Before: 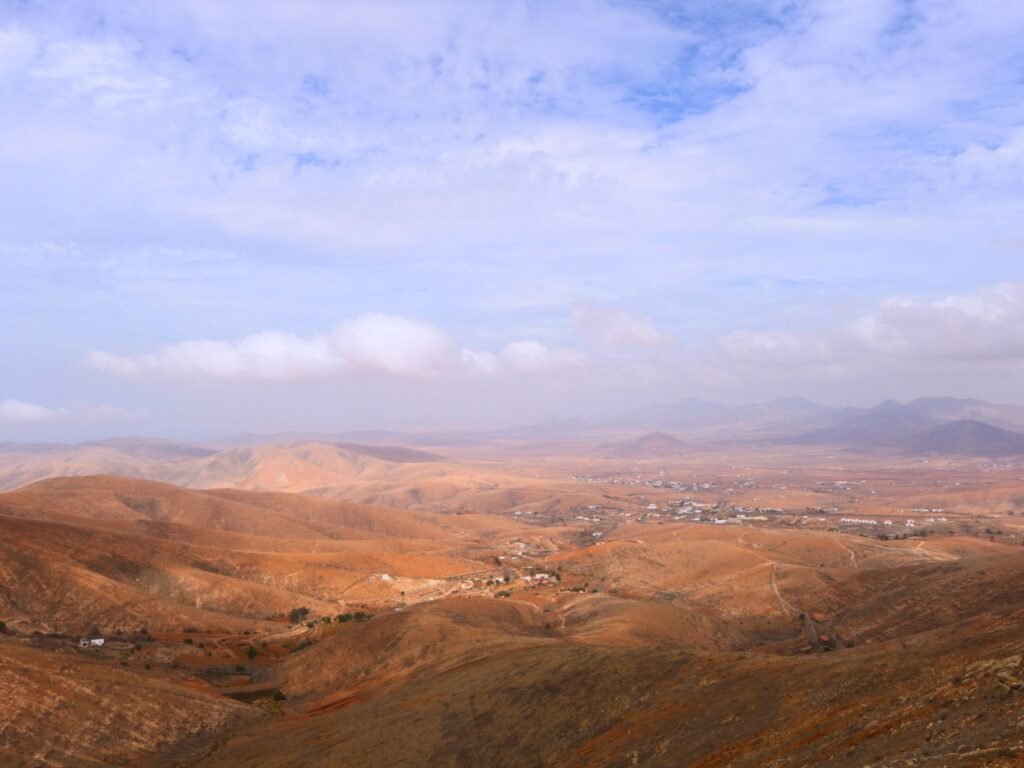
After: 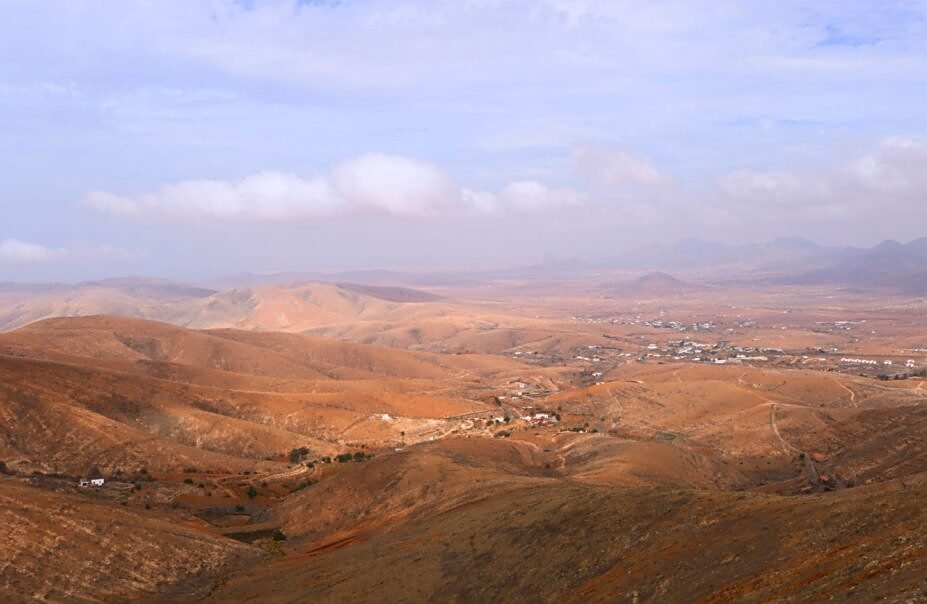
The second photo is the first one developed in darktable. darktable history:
crop: top 20.916%, right 9.437%, bottom 0.316%
sharpen: on, module defaults
